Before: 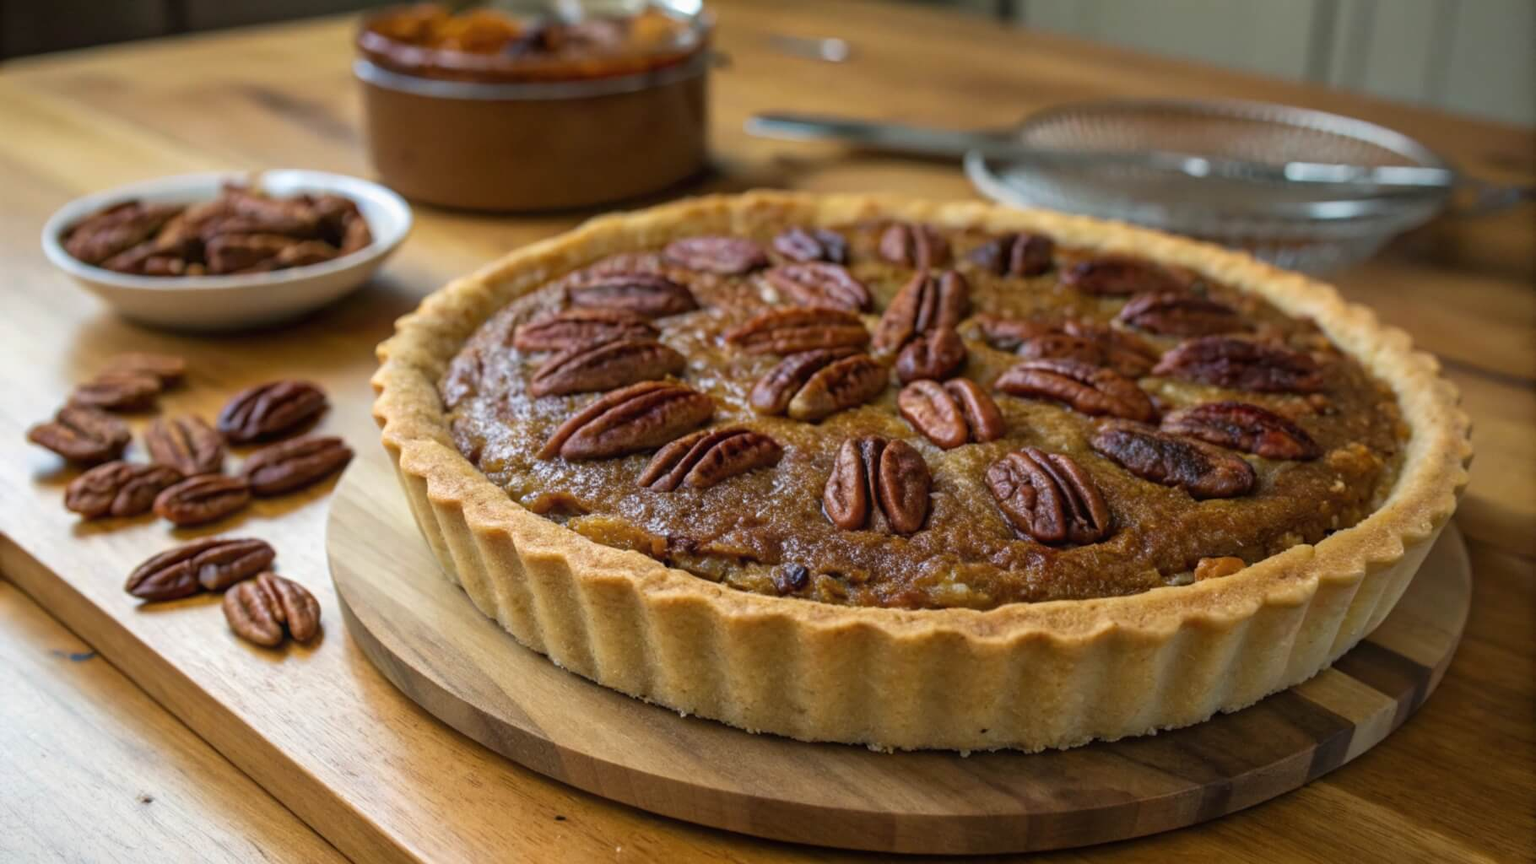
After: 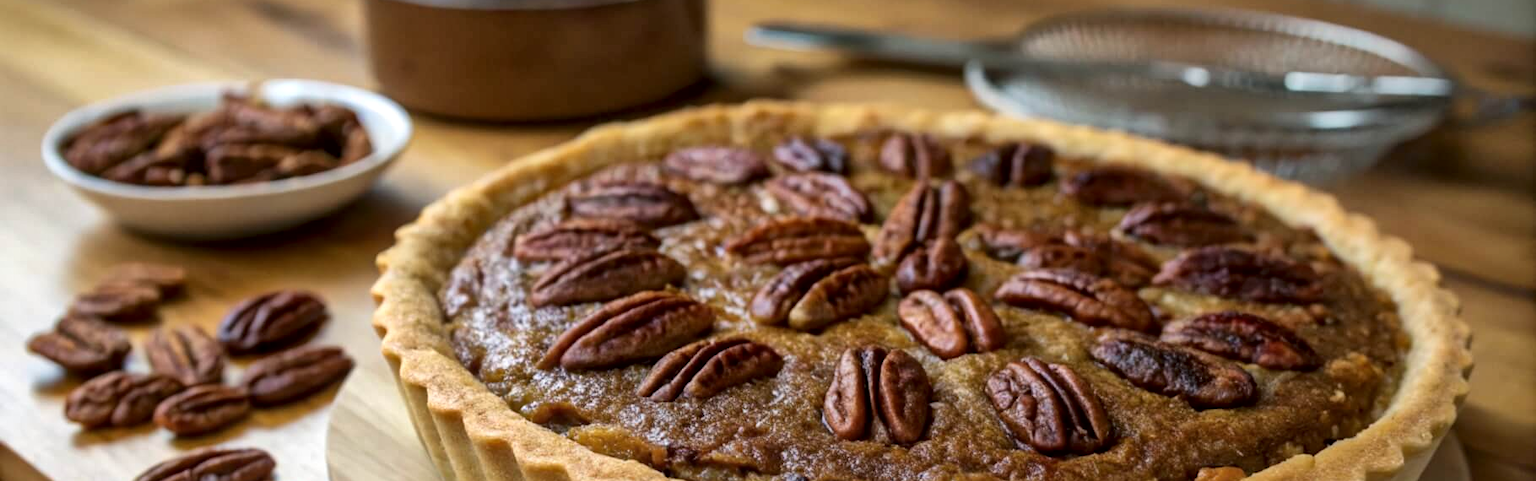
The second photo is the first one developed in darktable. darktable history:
local contrast: mode bilateral grid, contrast 21, coarseness 51, detail 162%, midtone range 0.2
crop and rotate: top 10.544%, bottom 33.658%
